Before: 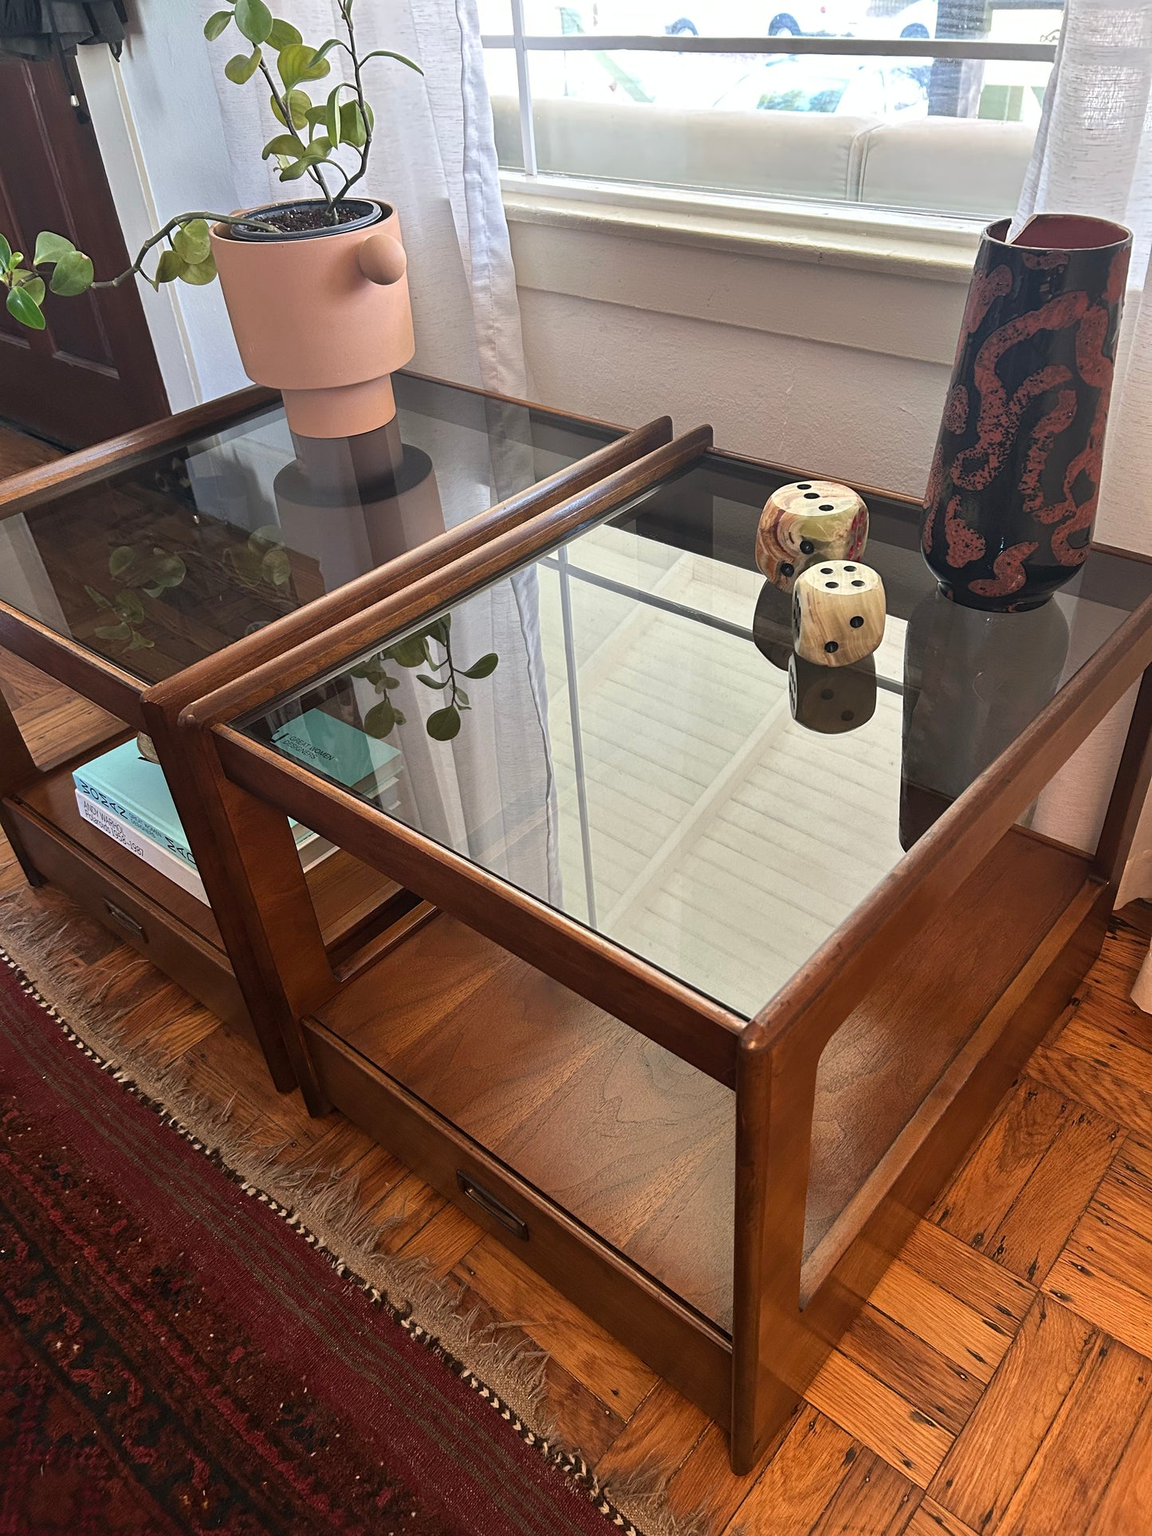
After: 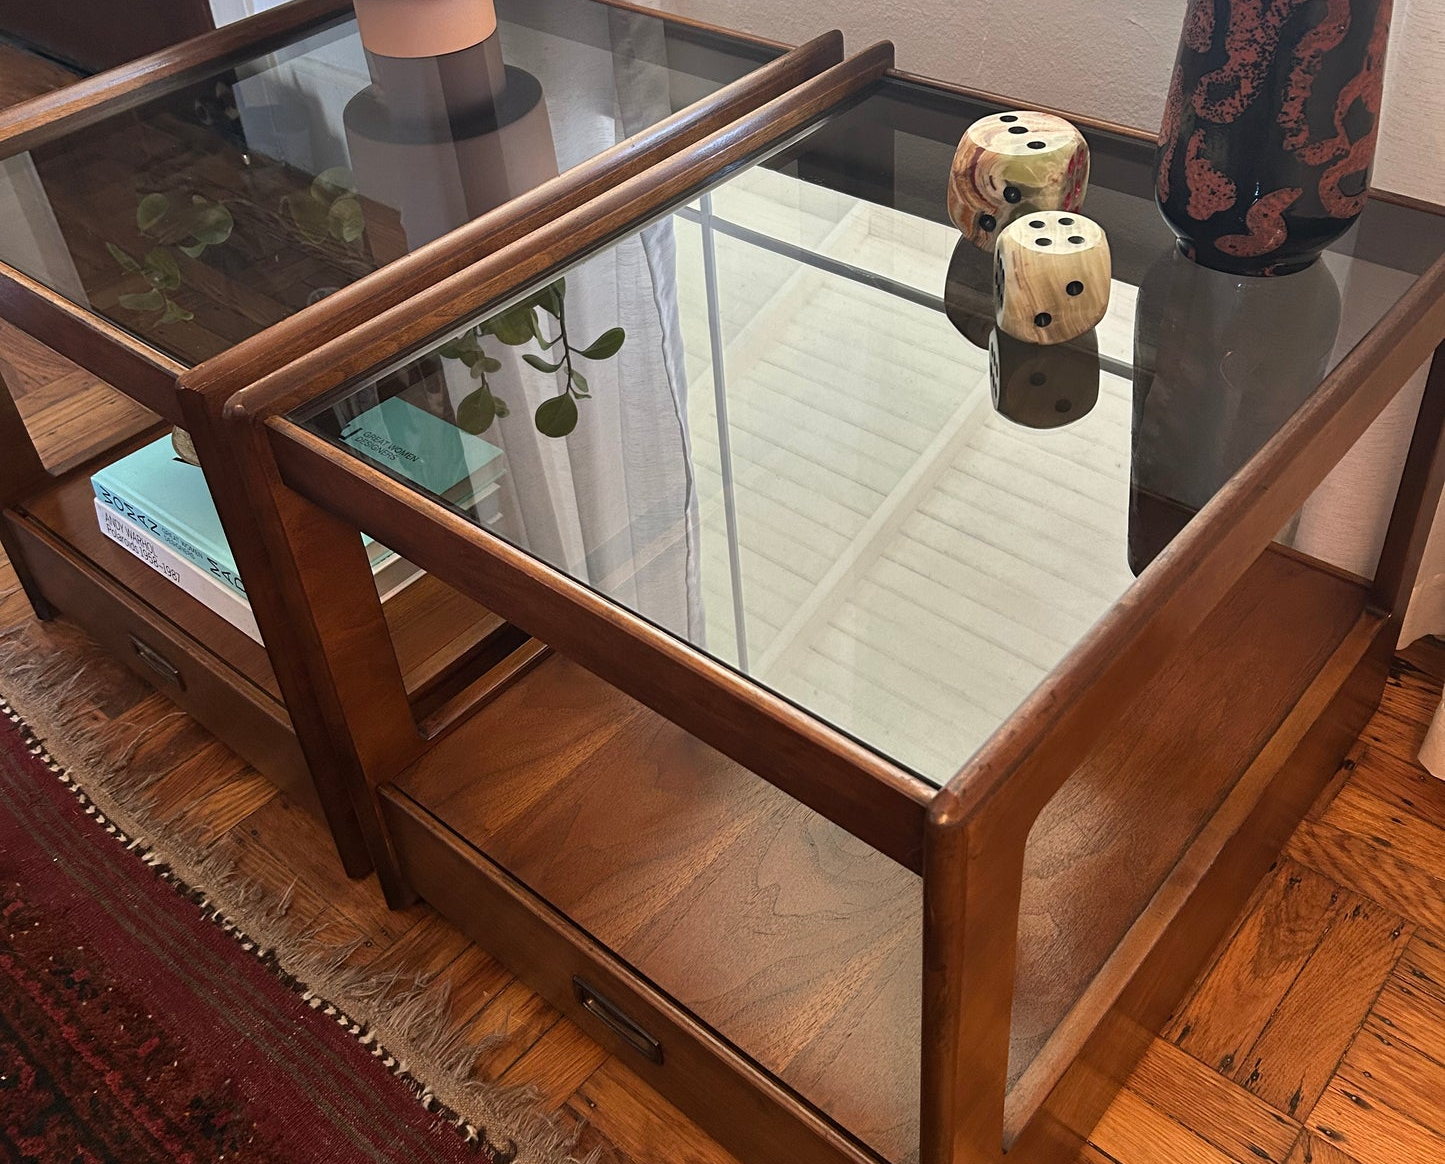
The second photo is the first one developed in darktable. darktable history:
crop and rotate: top 25.572%, bottom 13.986%
